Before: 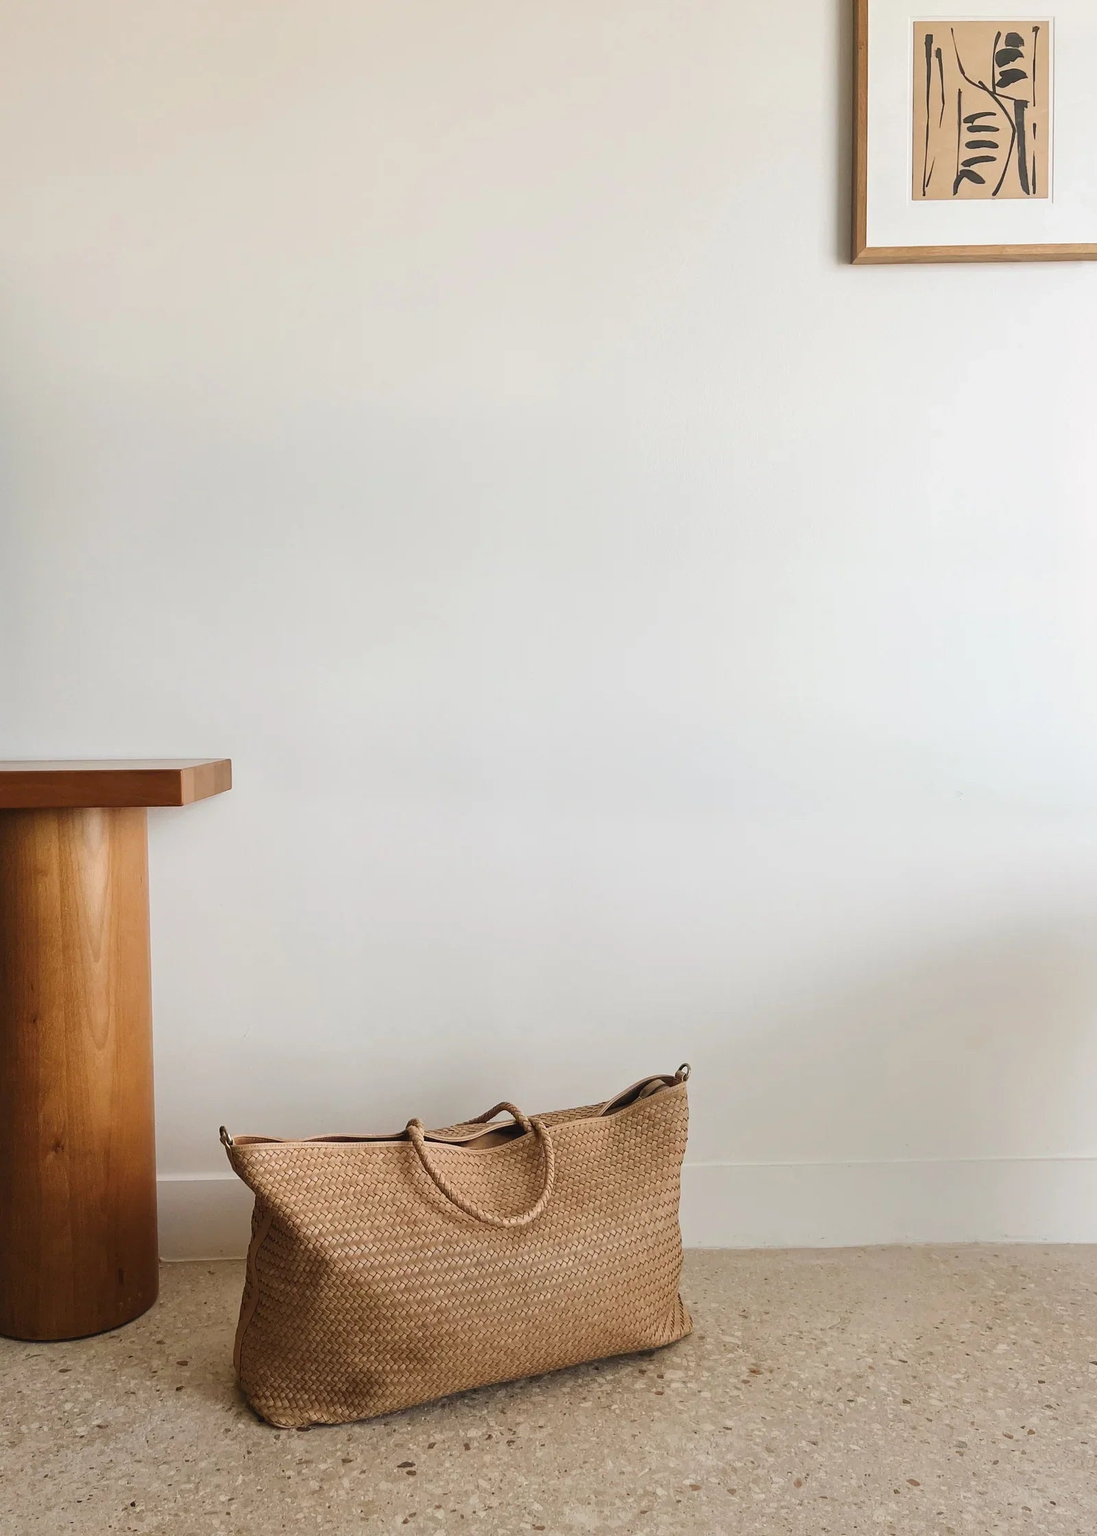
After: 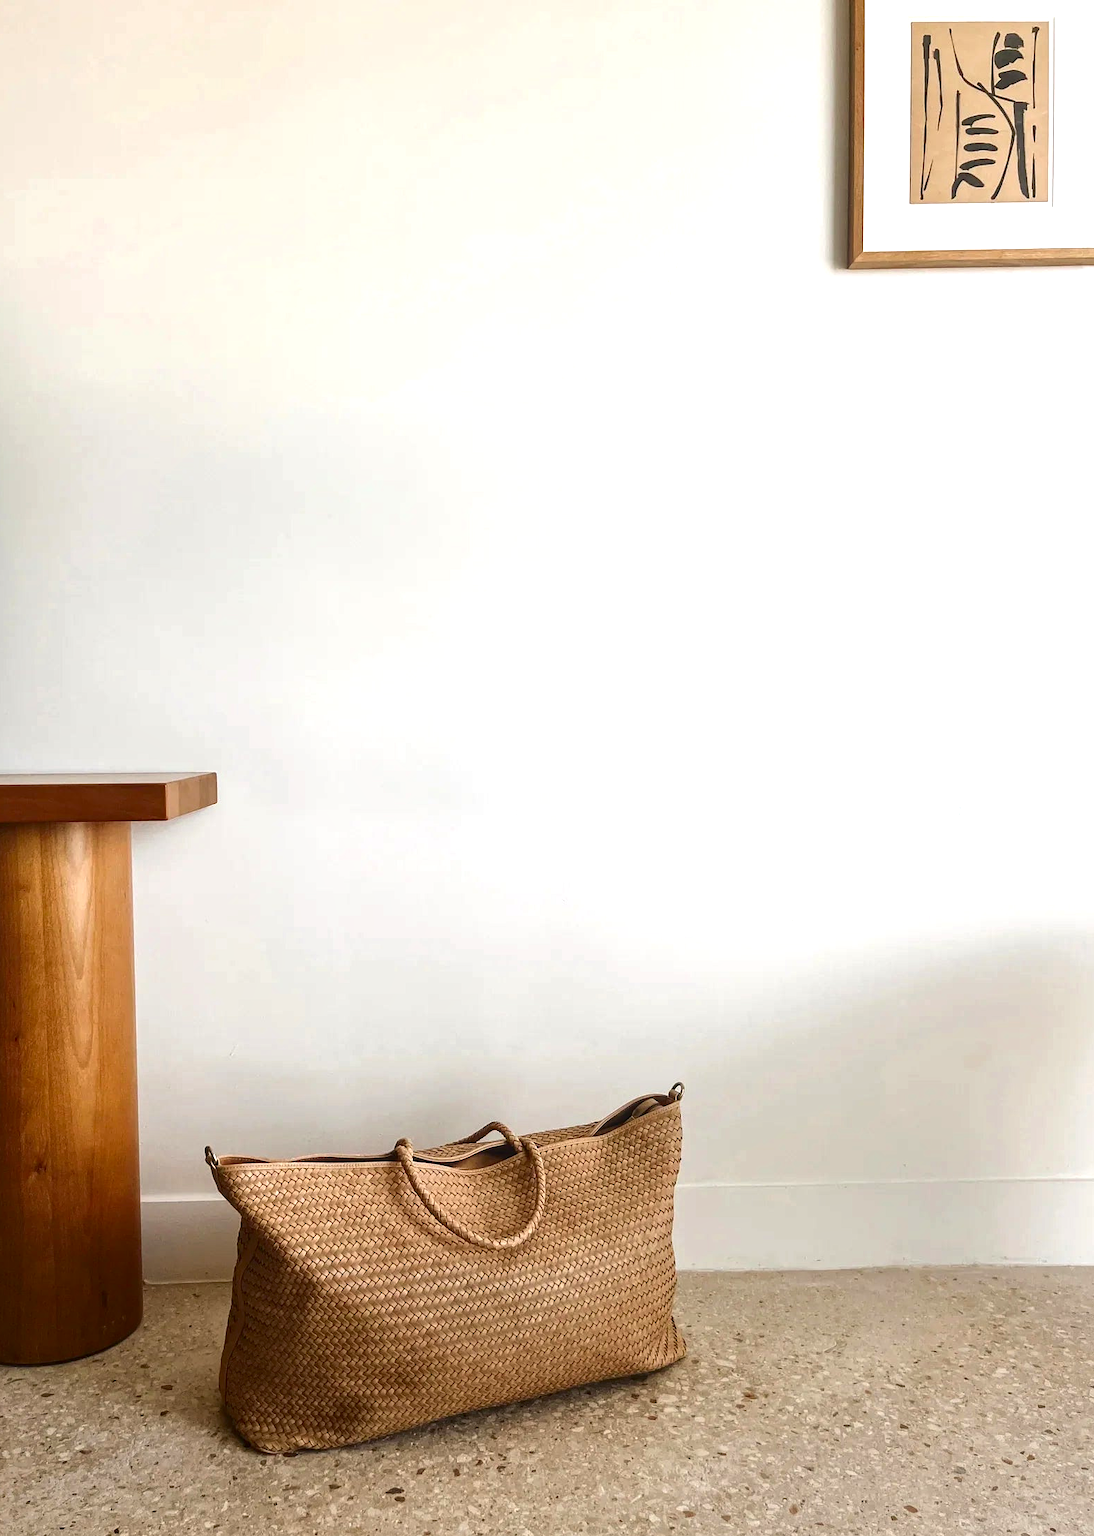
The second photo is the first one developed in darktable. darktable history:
exposure: exposure 0.553 EV, compensate highlight preservation false
contrast brightness saturation: brightness -0.216, saturation 0.084
crop: left 1.697%, right 0.275%, bottom 1.708%
tone equalizer: -7 EV 0.116 EV, smoothing 1
local contrast: detail 113%
